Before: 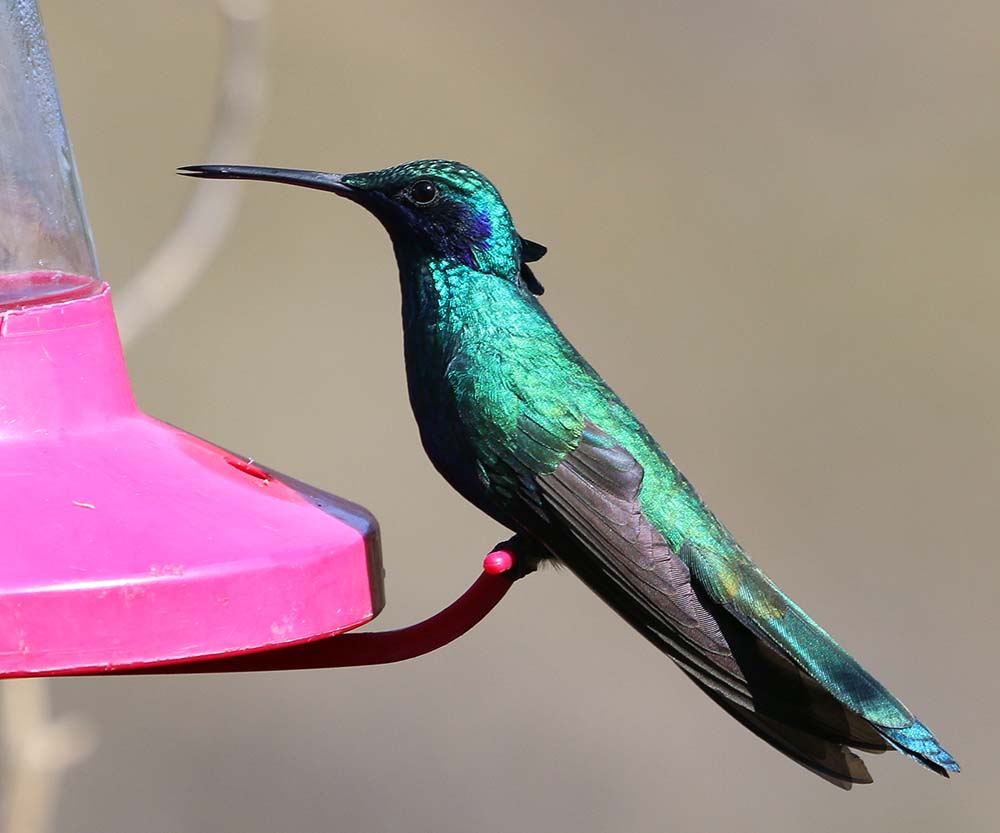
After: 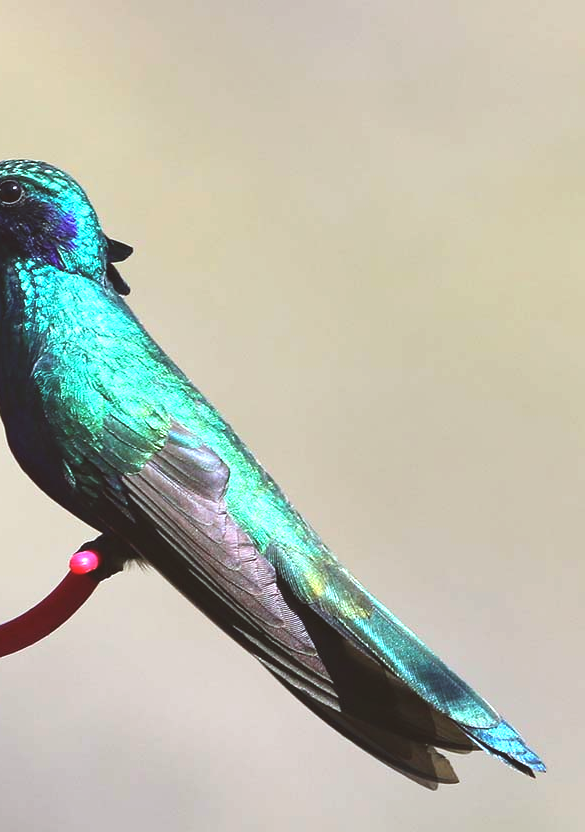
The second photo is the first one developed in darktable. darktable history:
color balance: lift [1.005, 1.002, 0.998, 0.998], gamma [1, 1.021, 1.02, 0.979], gain [0.923, 1.066, 1.056, 0.934]
tone equalizer: on, module defaults
crop: left 41.402%
color calibration: x 0.372, y 0.386, temperature 4283.97 K
exposure: black level correction -0.005, exposure 1 EV, compensate highlight preservation false
